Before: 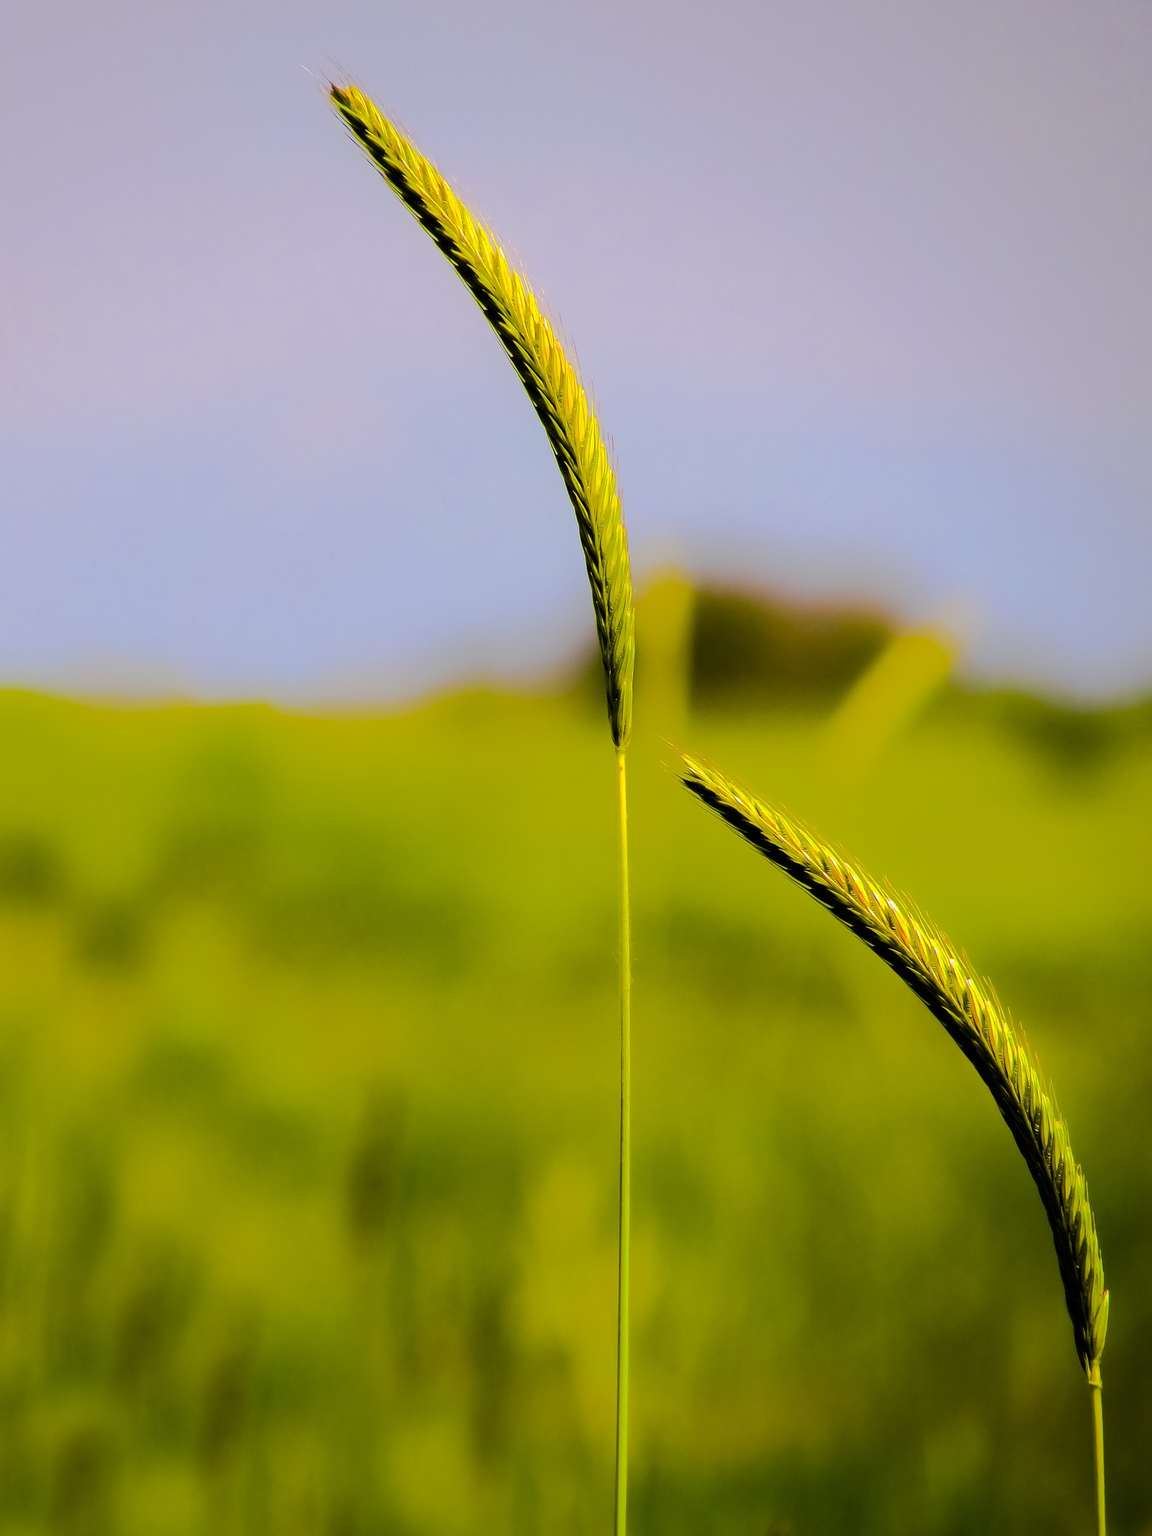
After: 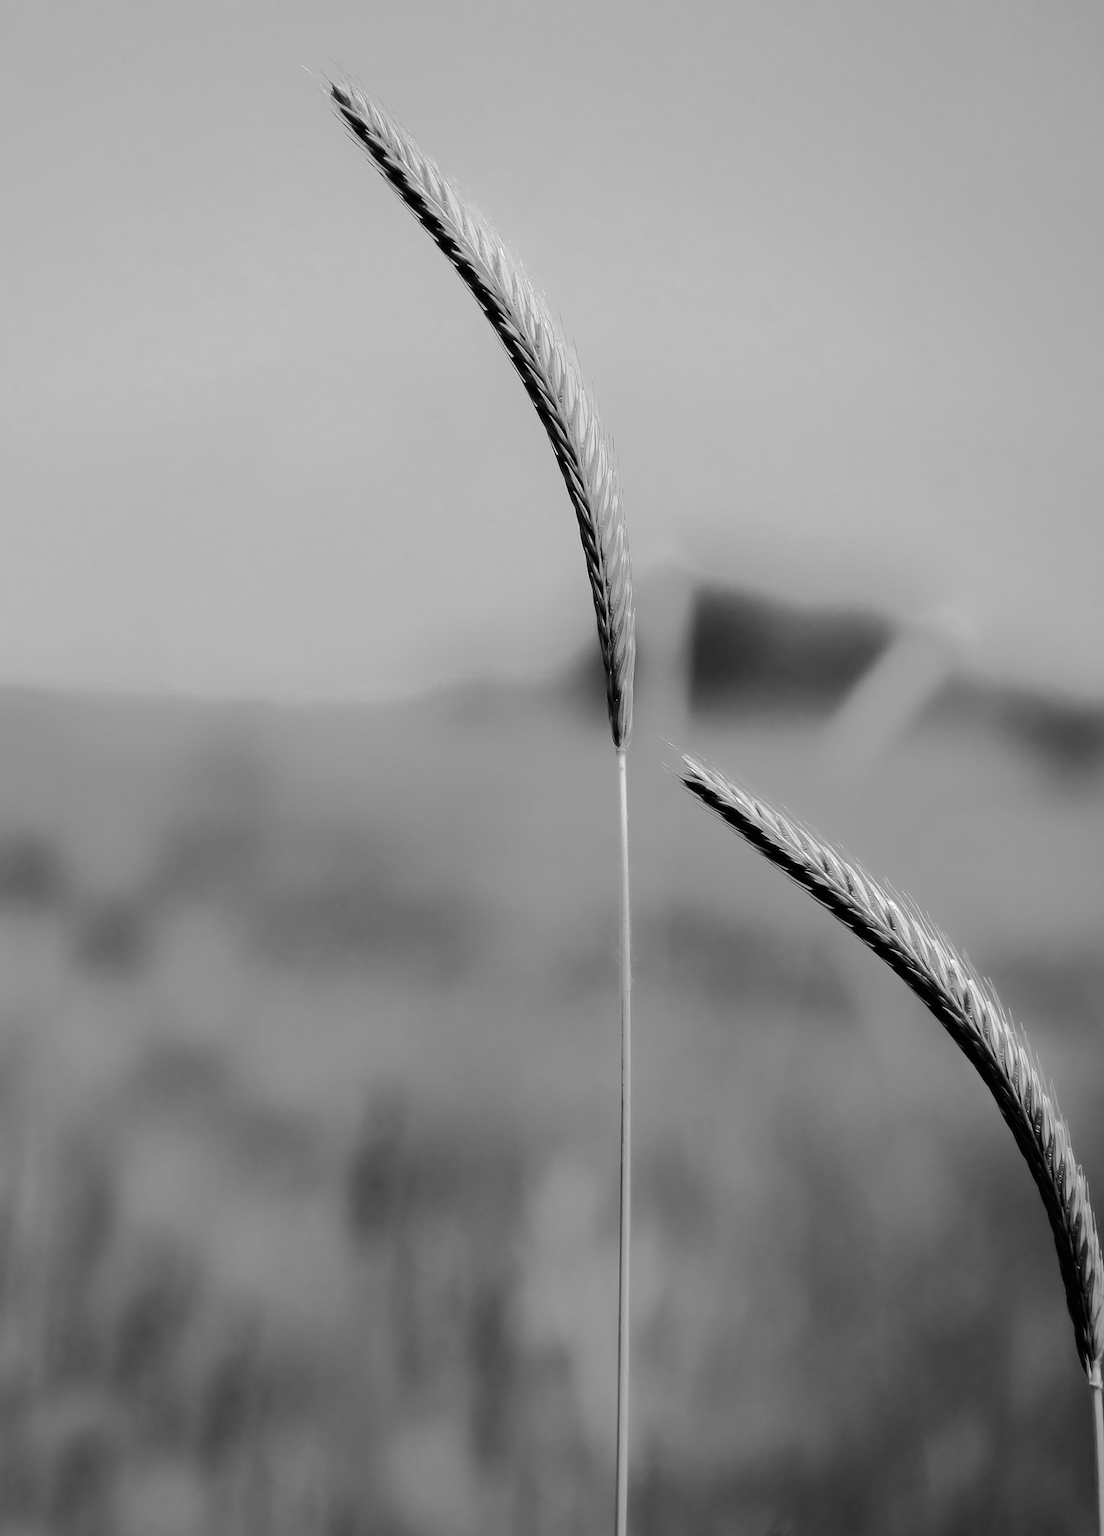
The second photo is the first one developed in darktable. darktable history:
monochrome: size 1
color zones: curves: ch0 [(0.004, 0.588) (0.116, 0.636) (0.259, 0.476) (0.423, 0.464) (0.75, 0.5)]; ch1 [(0, 0) (0.143, 0) (0.286, 0) (0.429, 0) (0.571, 0) (0.714, 0) (0.857, 0)]
color balance rgb: perceptual saturation grading › global saturation 10%, global vibrance 10%
crop: right 4.126%, bottom 0.031%
